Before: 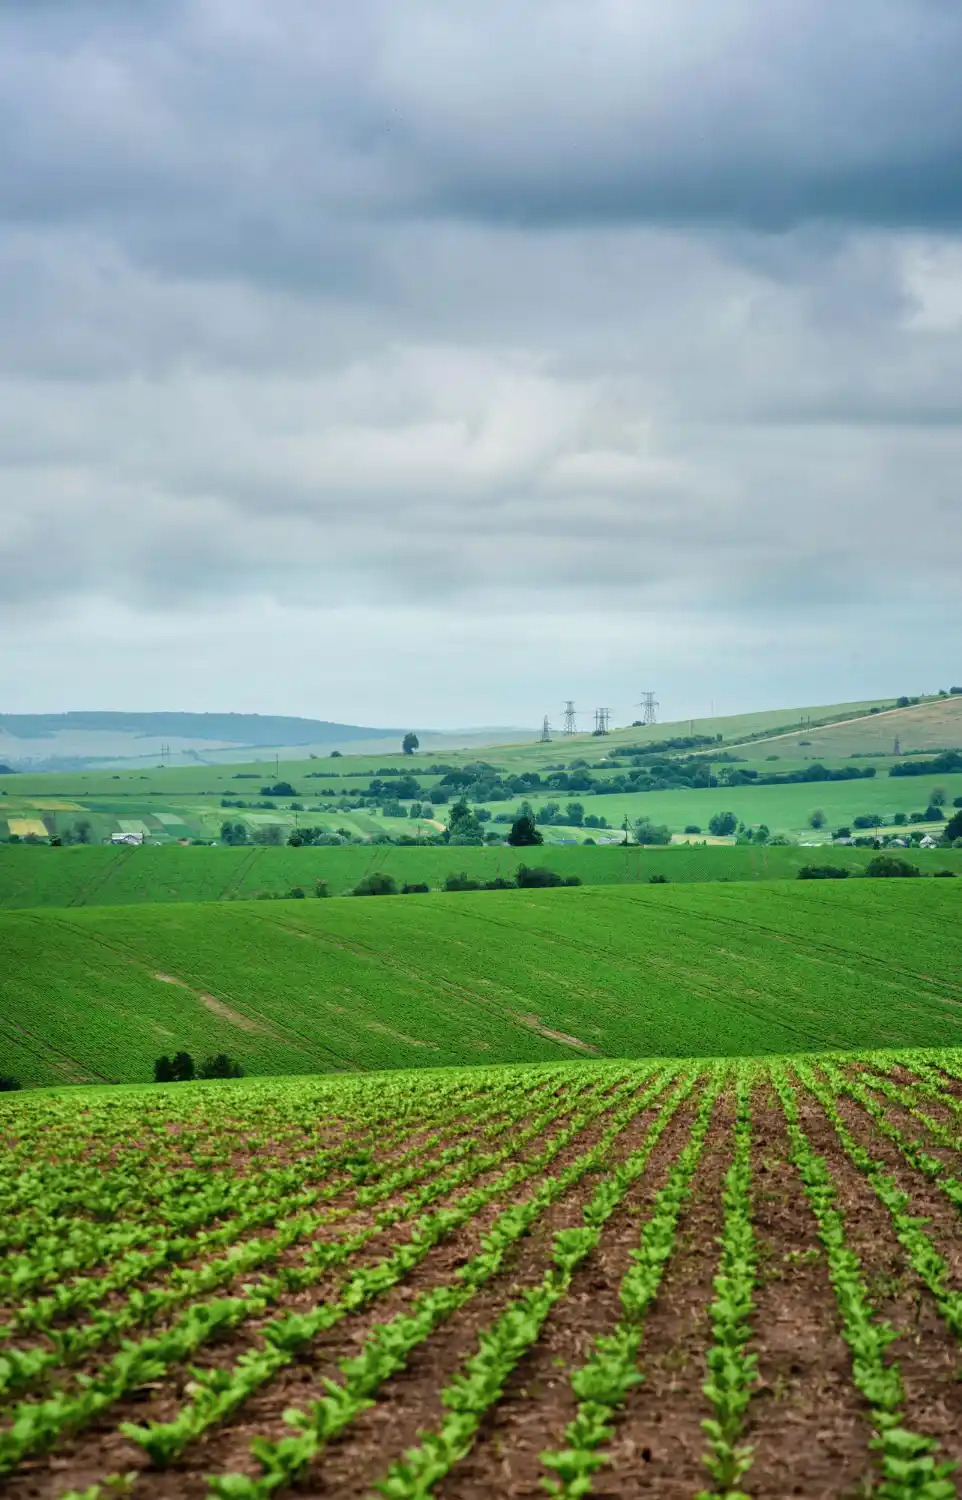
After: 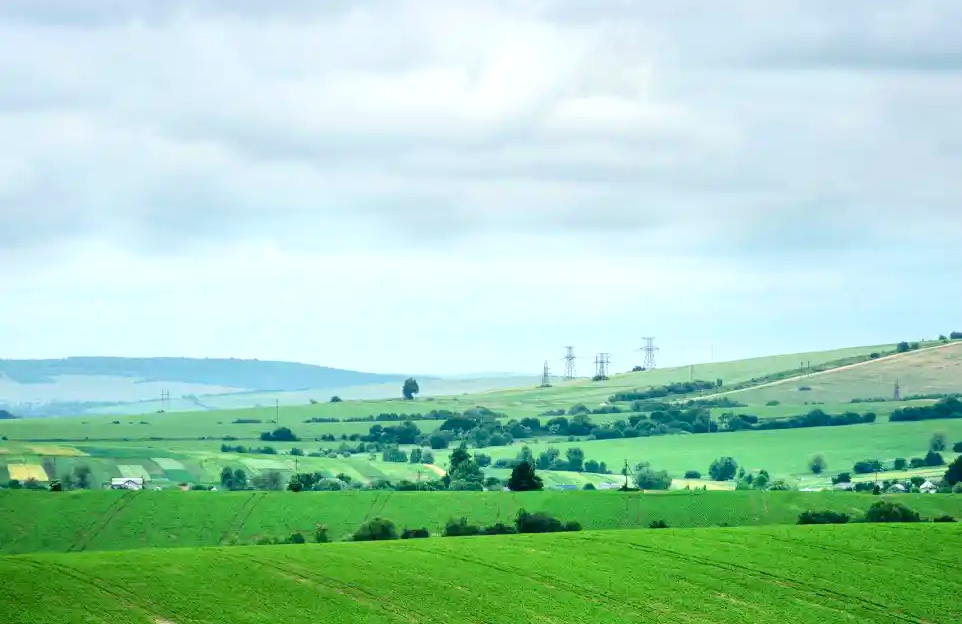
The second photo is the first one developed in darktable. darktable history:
exposure: black level correction 0.001, exposure 0.5 EV, compensate highlight preservation false
contrast brightness saturation: contrast 0.146, brightness -0.006, saturation 0.1
crop and rotate: top 23.671%, bottom 34.713%
